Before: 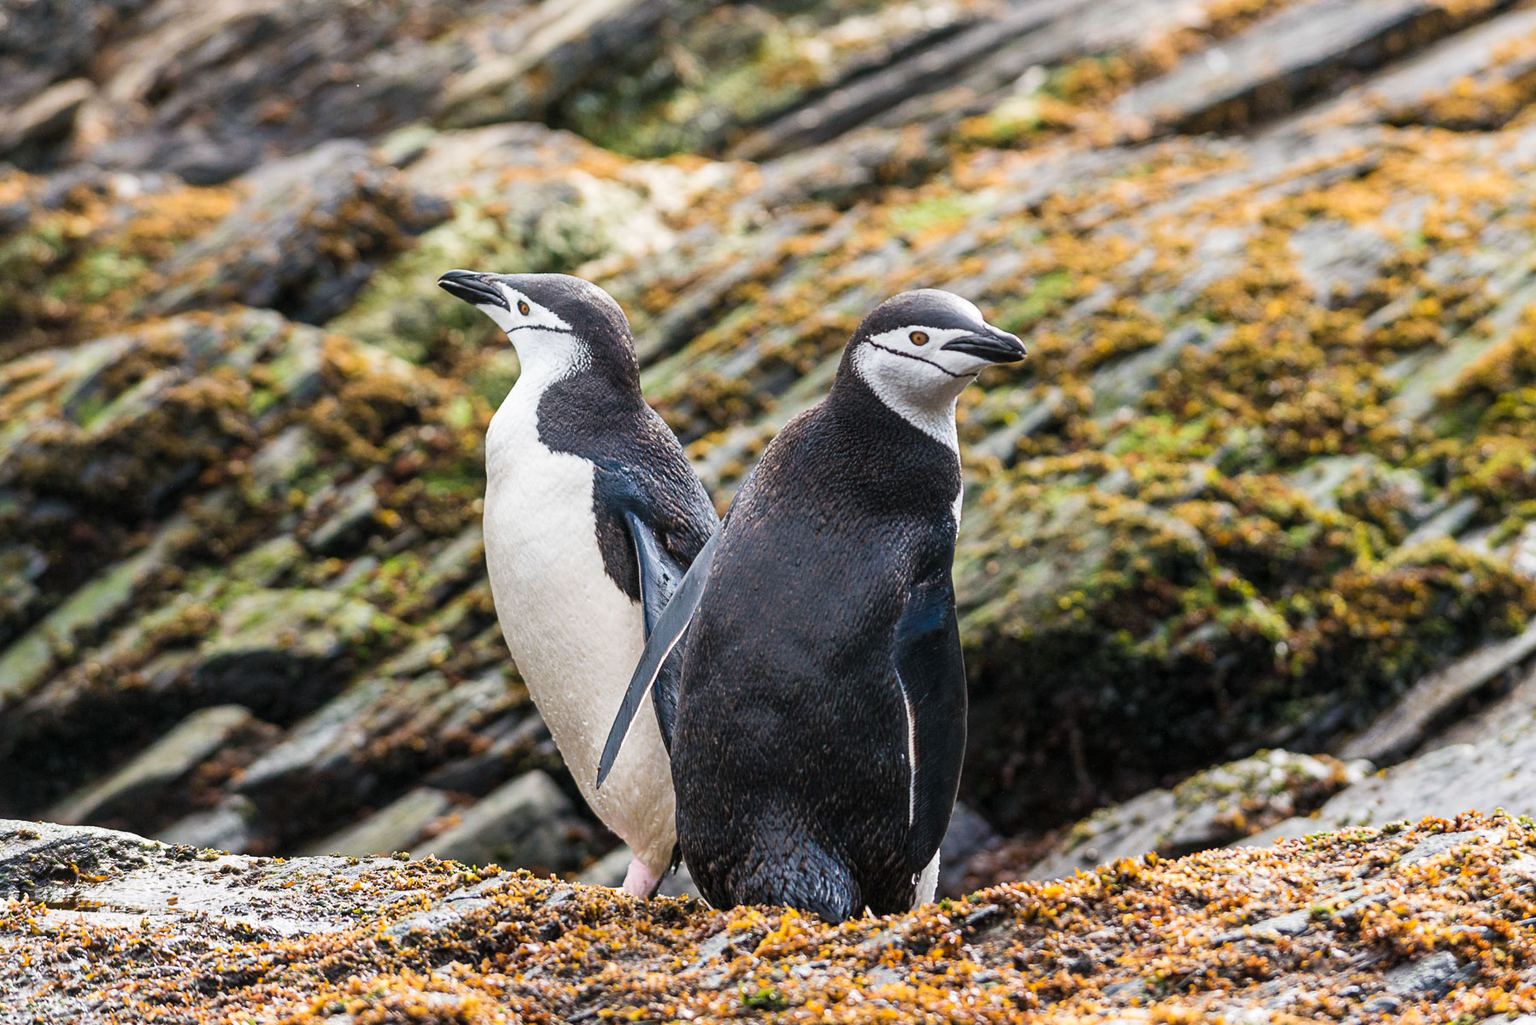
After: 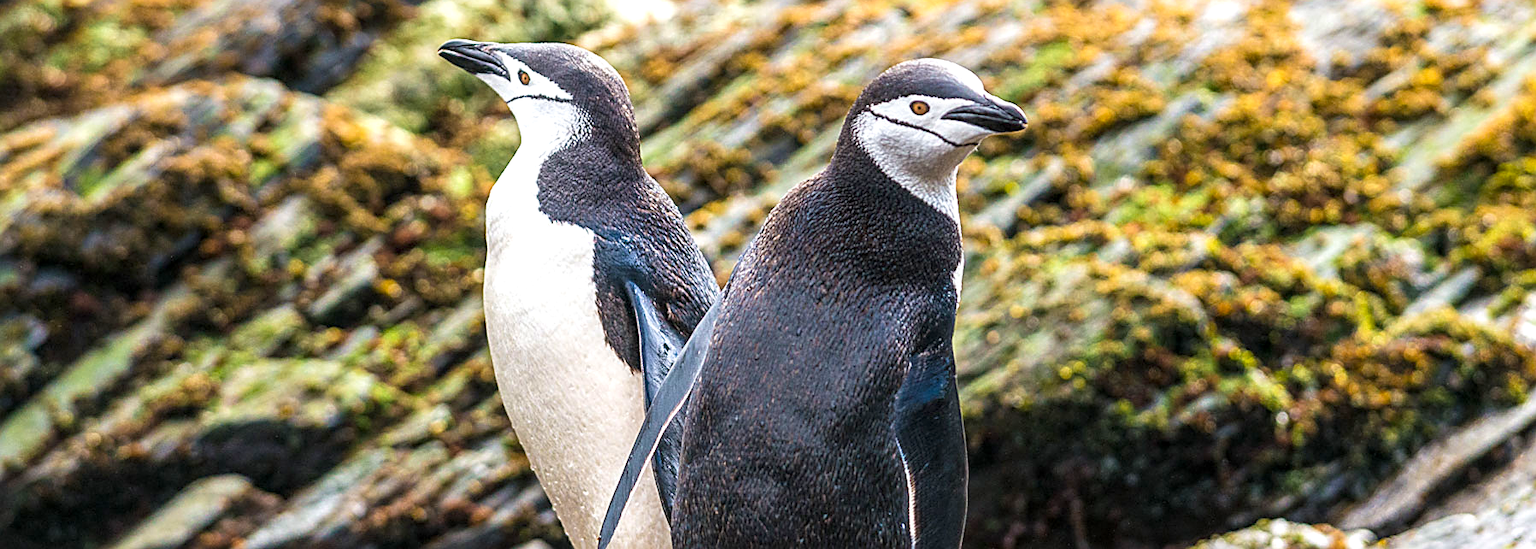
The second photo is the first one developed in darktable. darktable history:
crop and rotate: top 22.562%, bottom 23.797%
velvia: strength 15.12%
local contrast: on, module defaults
color balance rgb: perceptual saturation grading › global saturation 0.104%, perceptual brilliance grading › global brilliance 10.628%, perceptual brilliance grading › shadows 15.134%, global vibrance 14.452%
sharpen: on, module defaults
